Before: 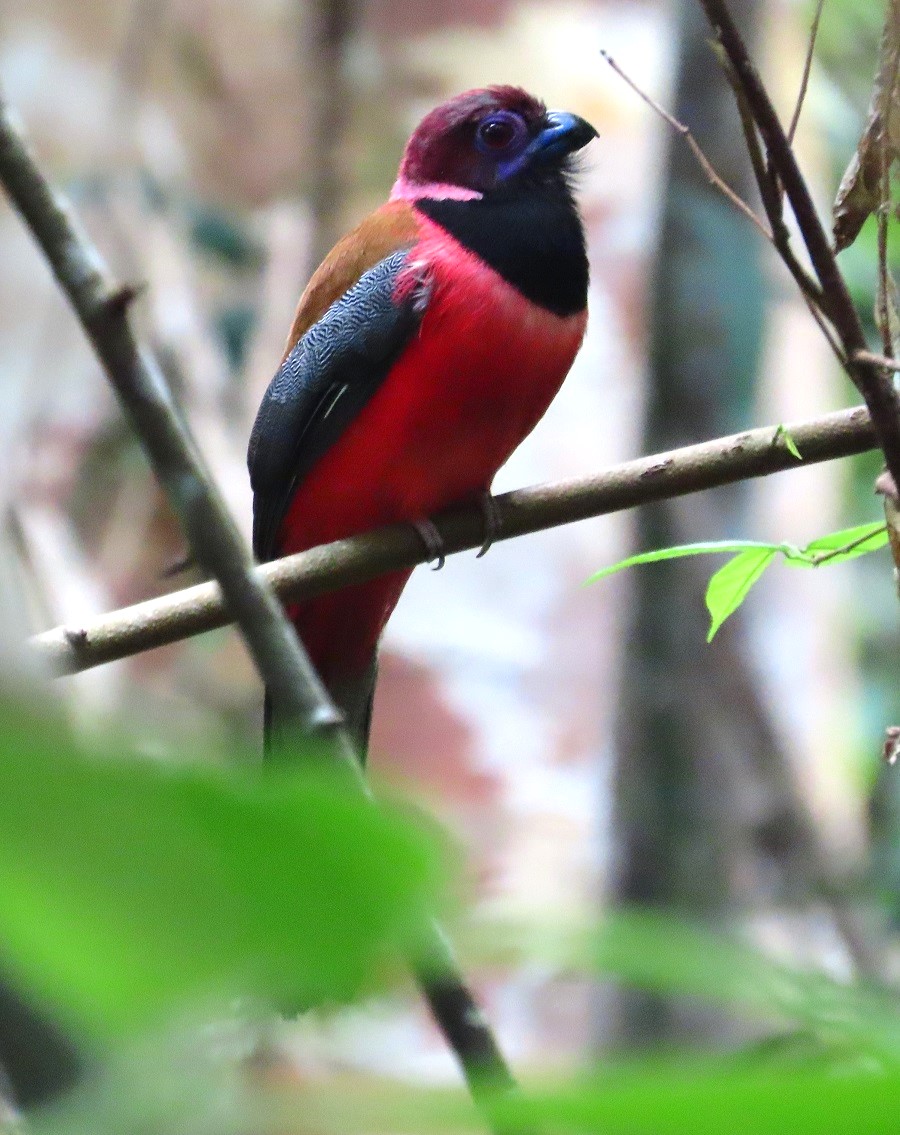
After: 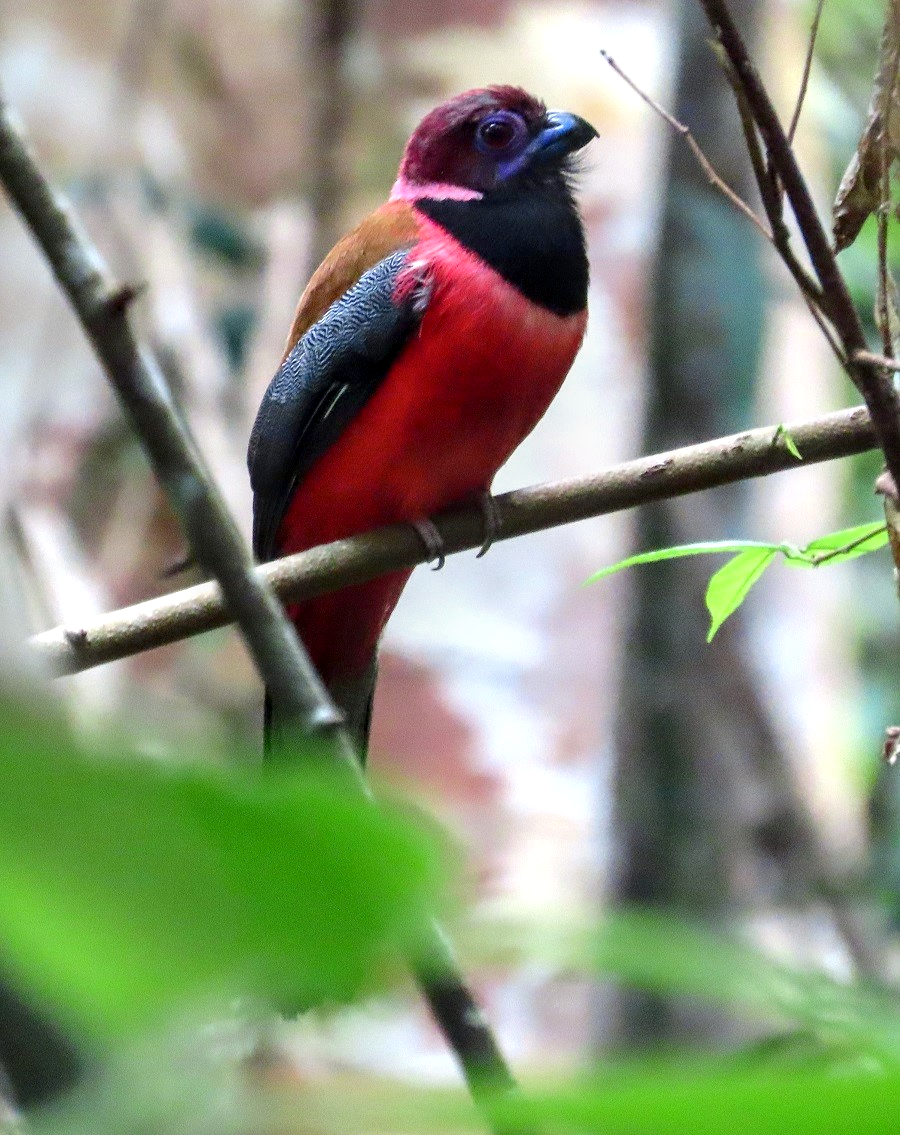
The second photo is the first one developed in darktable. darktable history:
exposure: black level correction 0.004, exposure 0.014 EV, compensate highlight preservation false
local contrast: detail 130%
tone equalizer: on, module defaults
